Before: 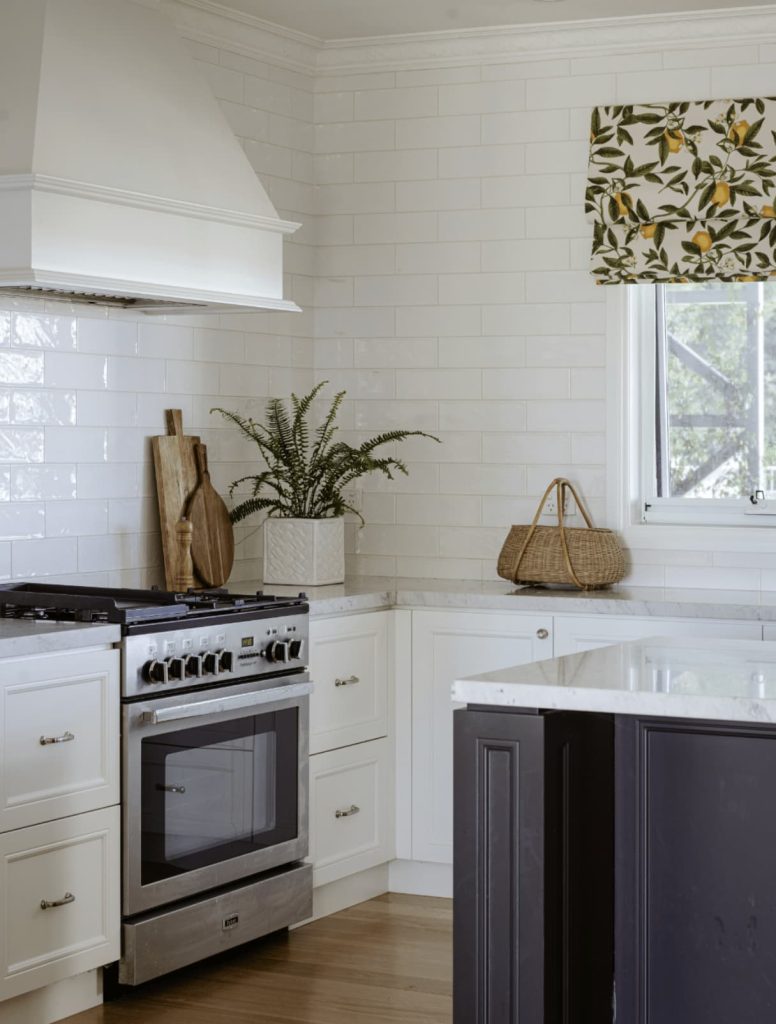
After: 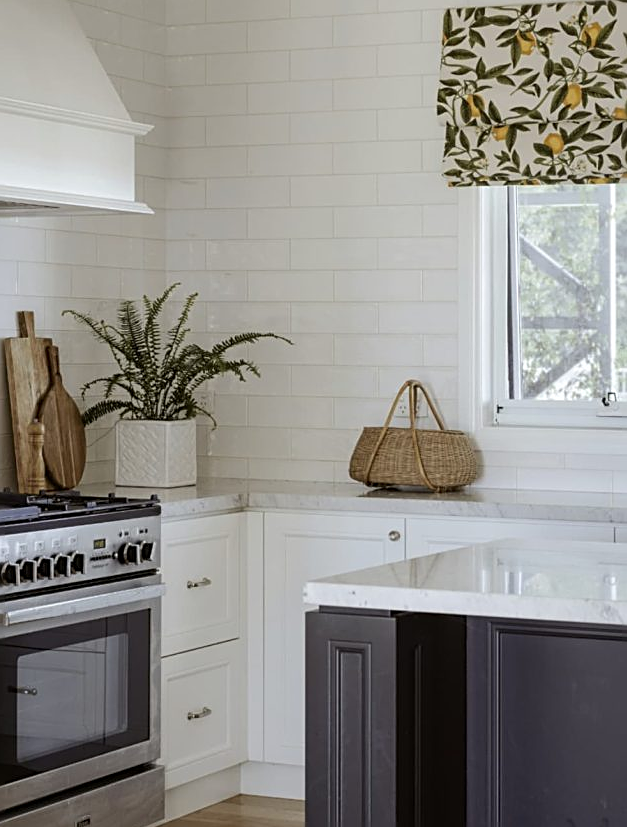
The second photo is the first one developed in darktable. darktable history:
crop: left 19.159%, top 9.58%, bottom 9.58%
sharpen: on, module defaults
